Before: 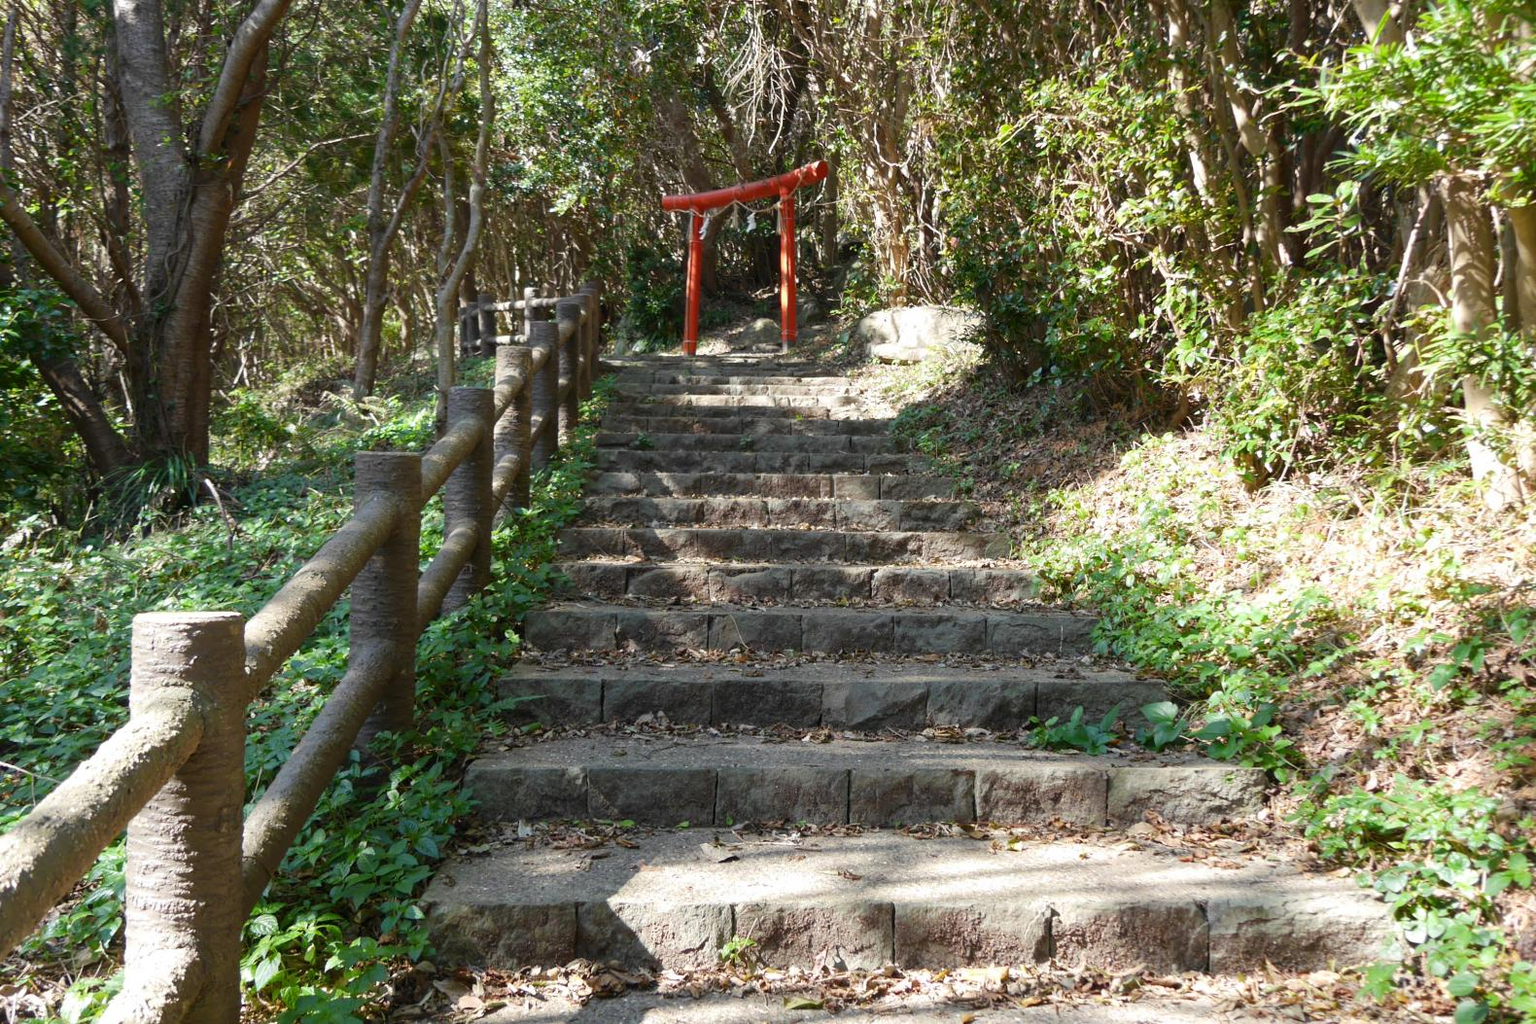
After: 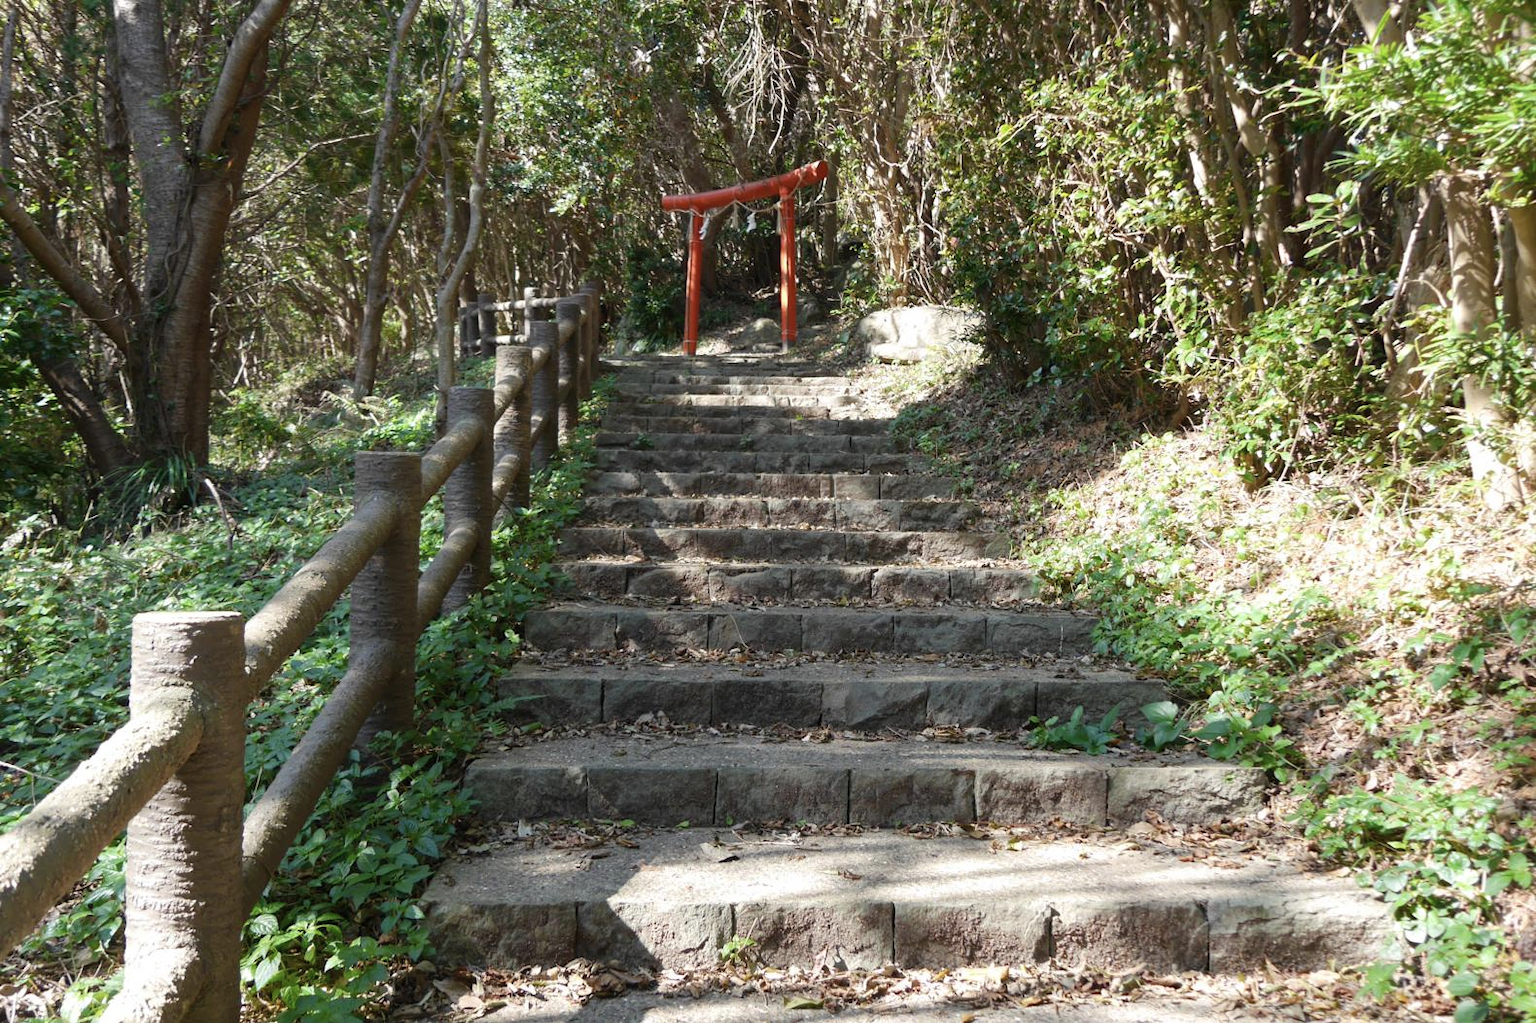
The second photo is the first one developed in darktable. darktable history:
contrast brightness saturation: saturation -0.15
